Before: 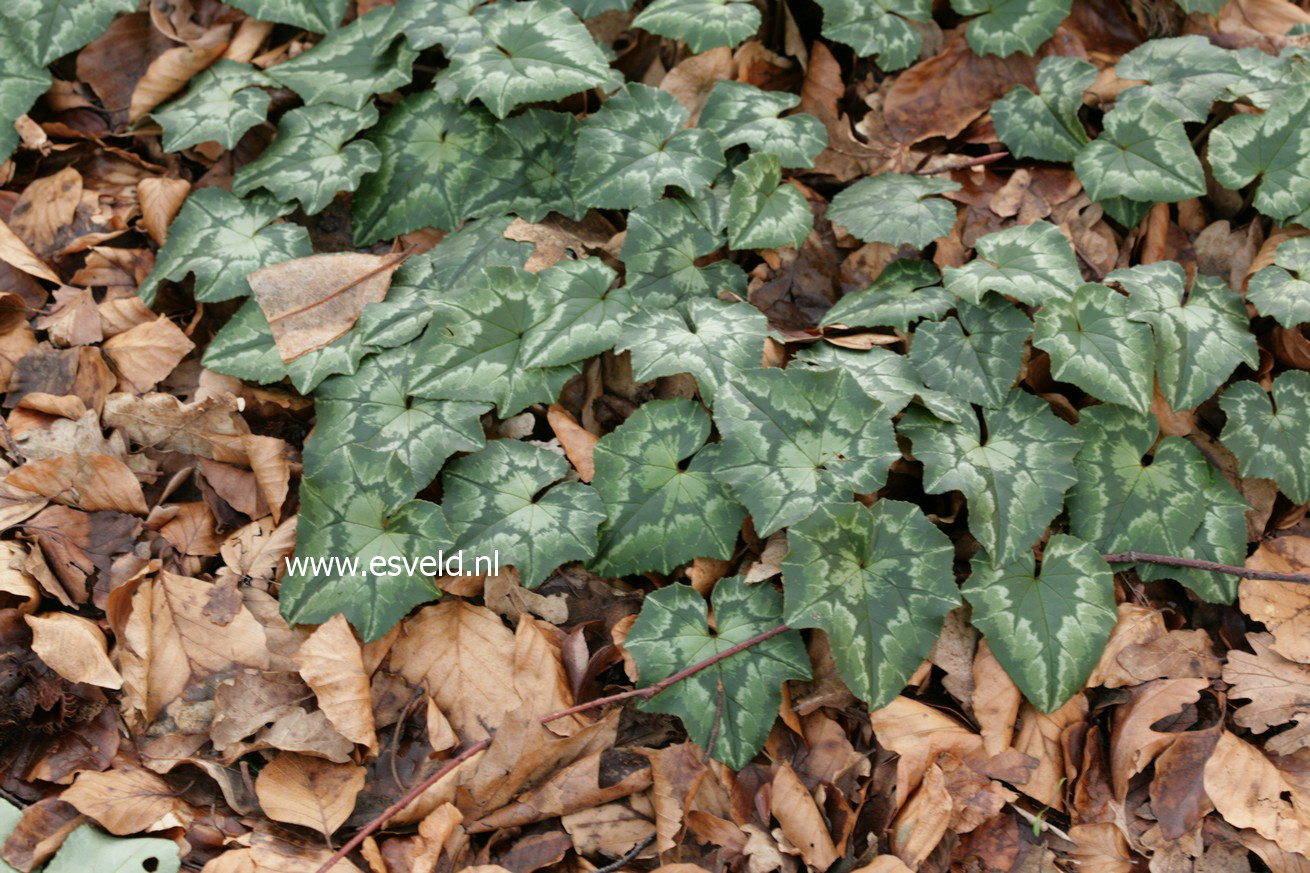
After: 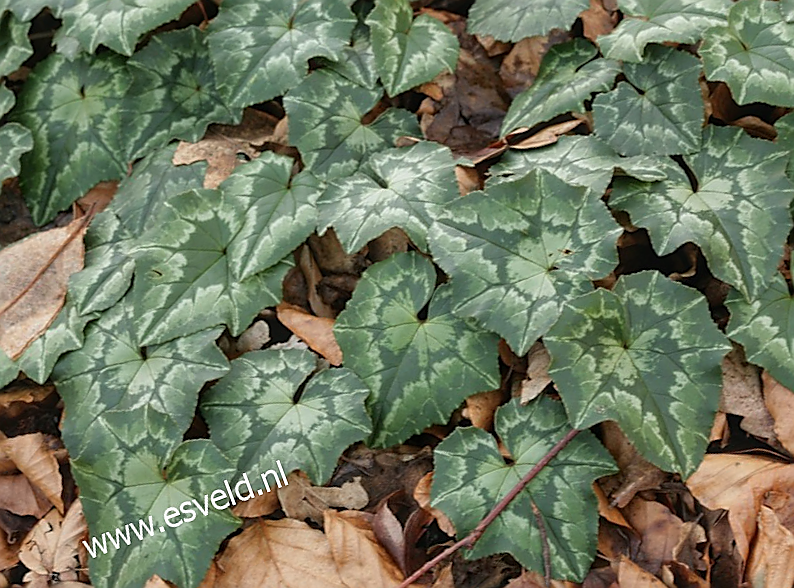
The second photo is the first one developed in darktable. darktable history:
crop and rotate: angle 20.66°, left 6.839%, right 4.295%, bottom 1.158%
local contrast: detail 109%
sharpen: radius 1.399, amount 1.248, threshold 0.709
